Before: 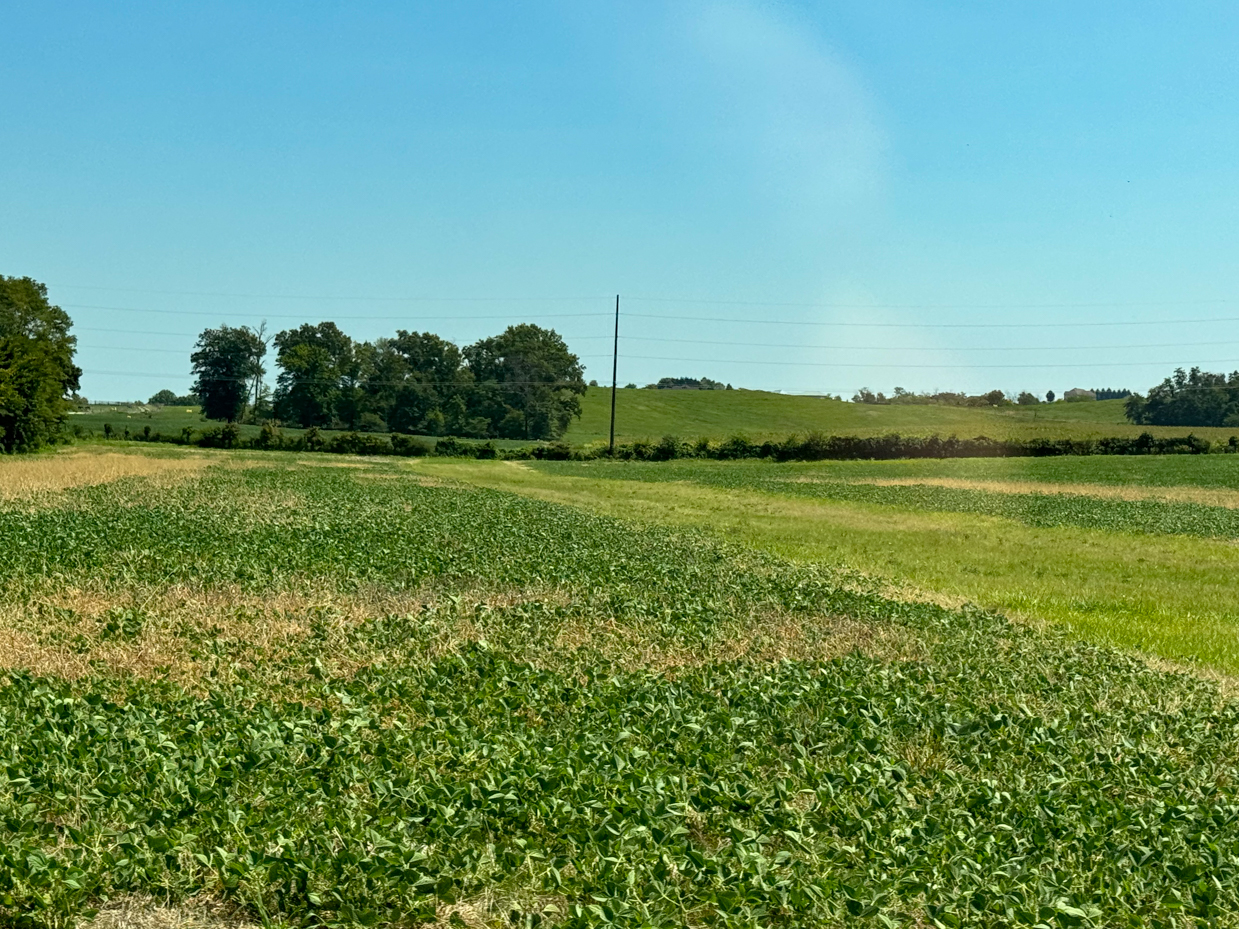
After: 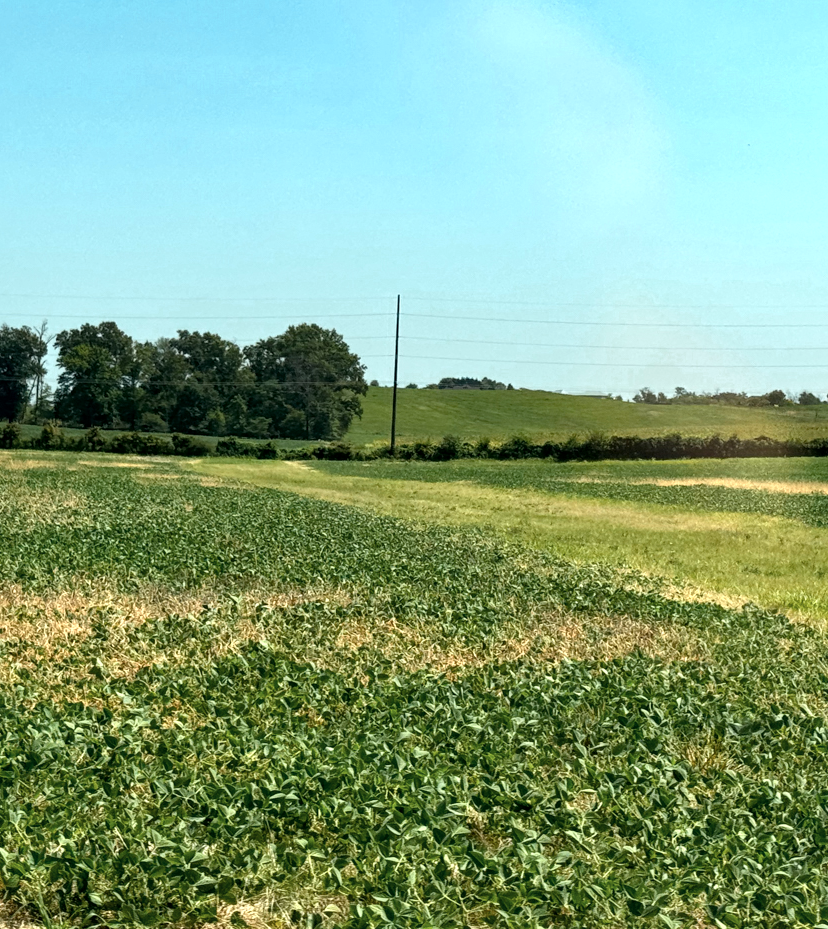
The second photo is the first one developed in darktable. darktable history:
crop and rotate: left 17.732%, right 15.423%
color zones: curves: ch0 [(0.018, 0.548) (0.197, 0.654) (0.425, 0.447) (0.605, 0.658) (0.732, 0.579)]; ch1 [(0.105, 0.531) (0.224, 0.531) (0.386, 0.39) (0.618, 0.456) (0.732, 0.456) (0.956, 0.421)]; ch2 [(0.039, 0.583) (0.215, 0.465) (0.399, 0.544) (0.465, 0.548) (0.614, 0.447) (0.724, 0.43) (0.882, 0.623) (0.956, 0.632)]
local contrast: mode bilateral grid, contrast 20, coarseness 50, detail 120%, midtone range 0.2
